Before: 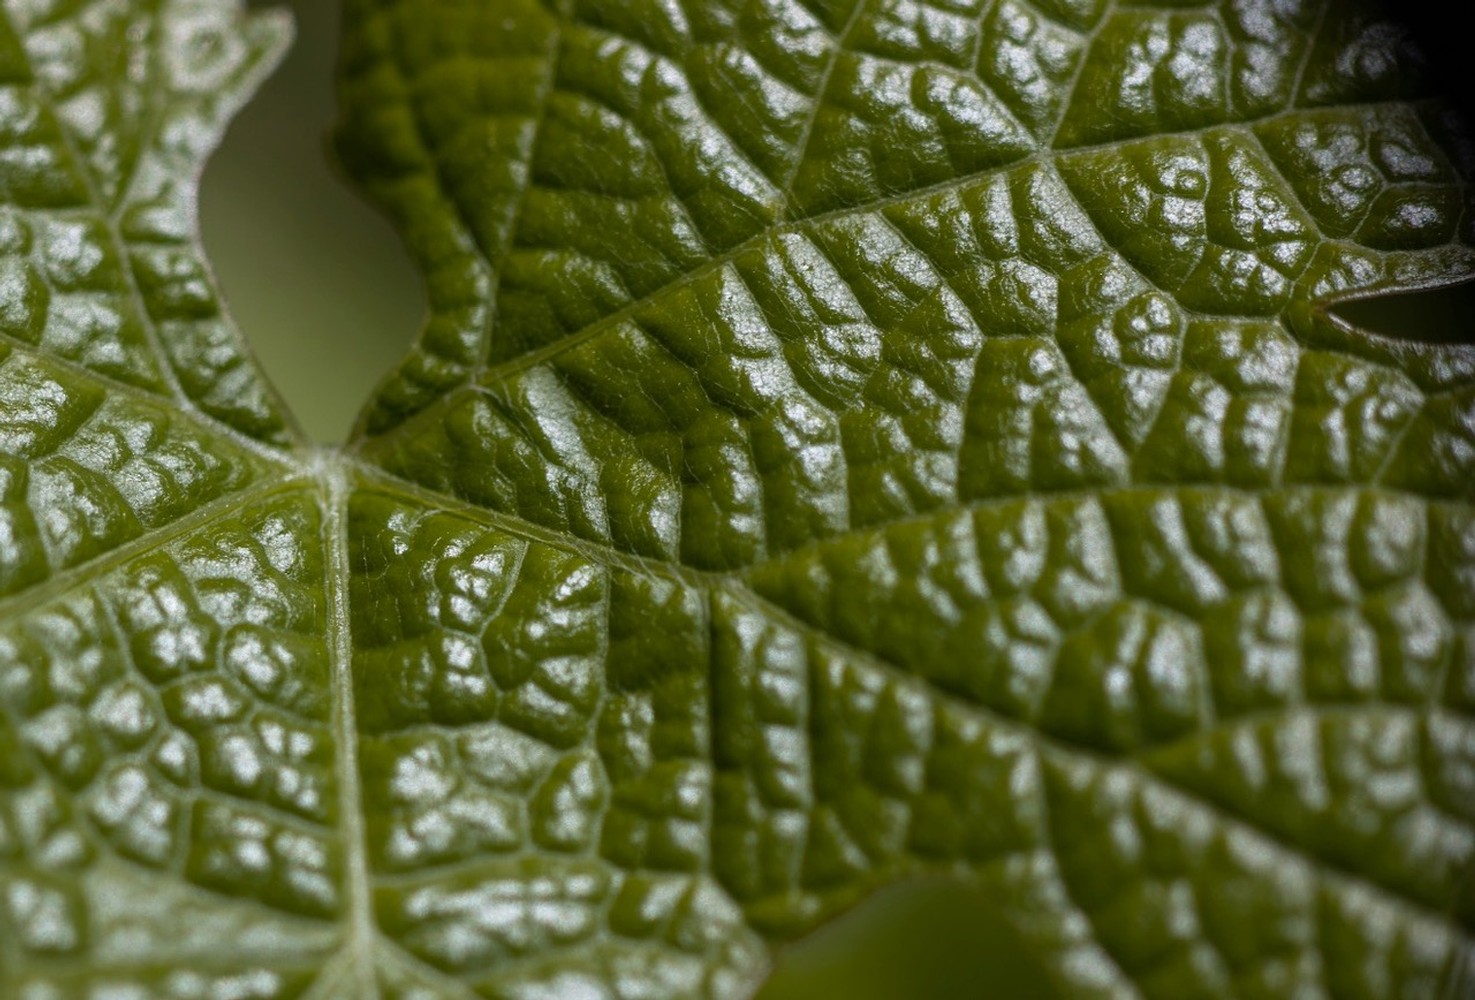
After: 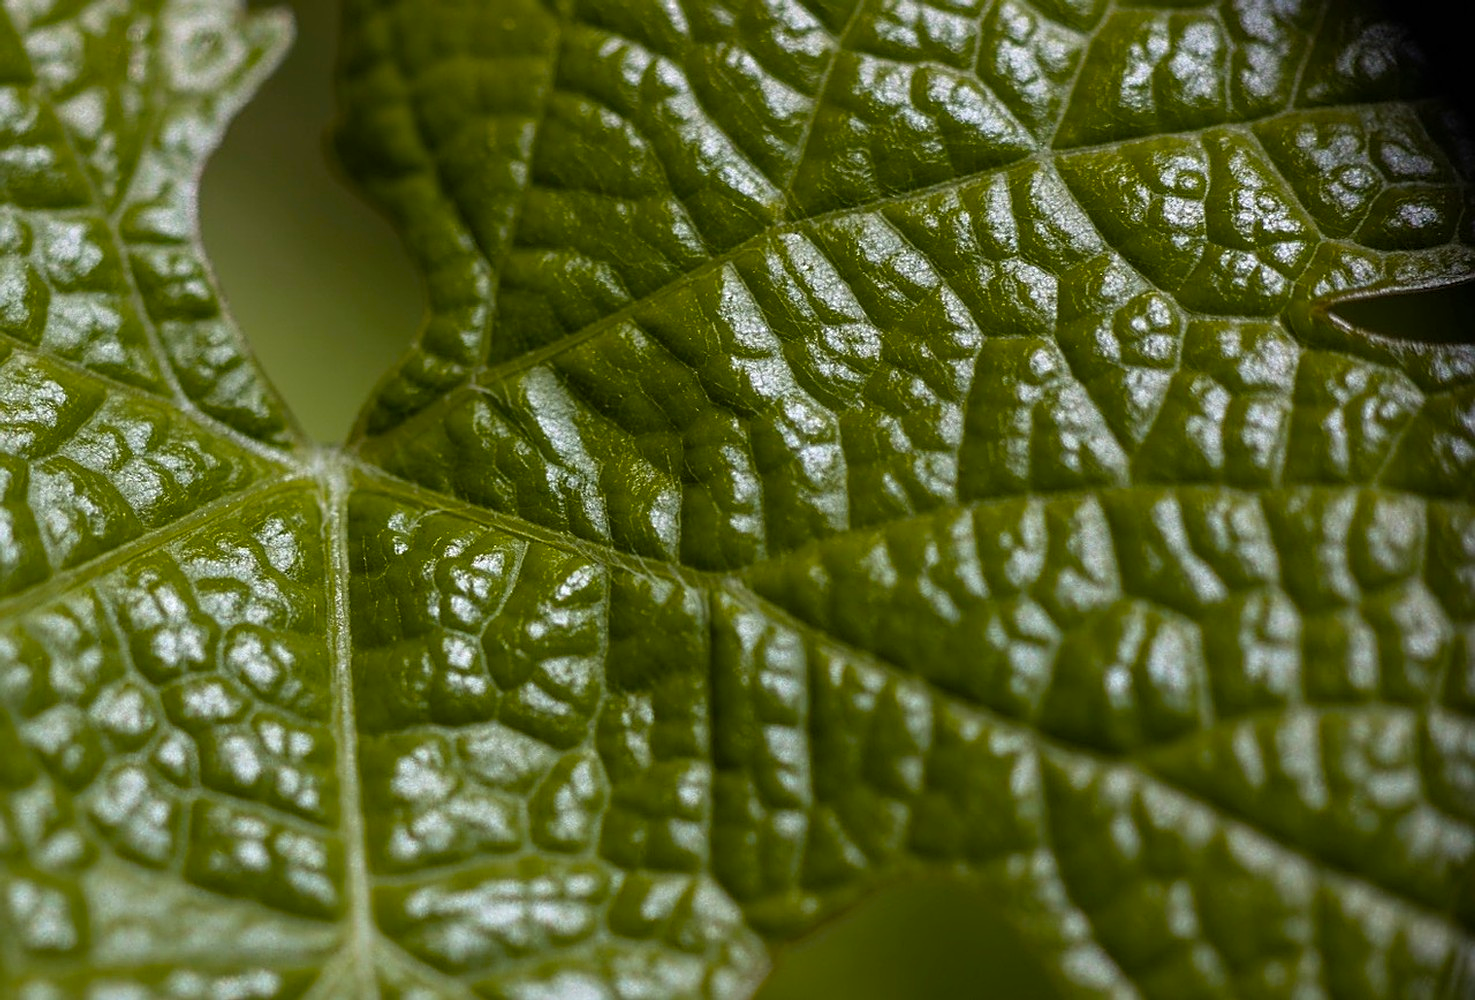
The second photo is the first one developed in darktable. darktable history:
sharpen: on, module defaults
color balance rgb: perceptual saturation grading › global saturation 20%, global vibrance 20%
